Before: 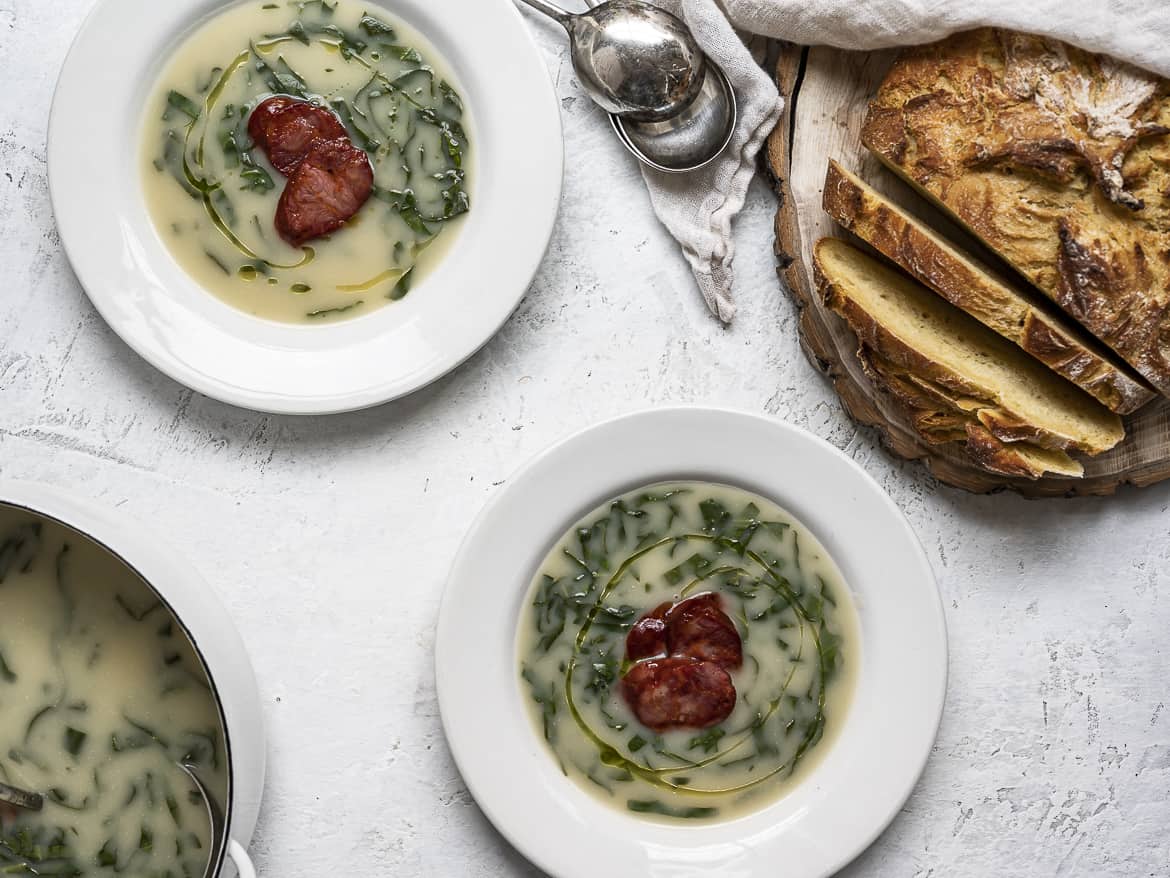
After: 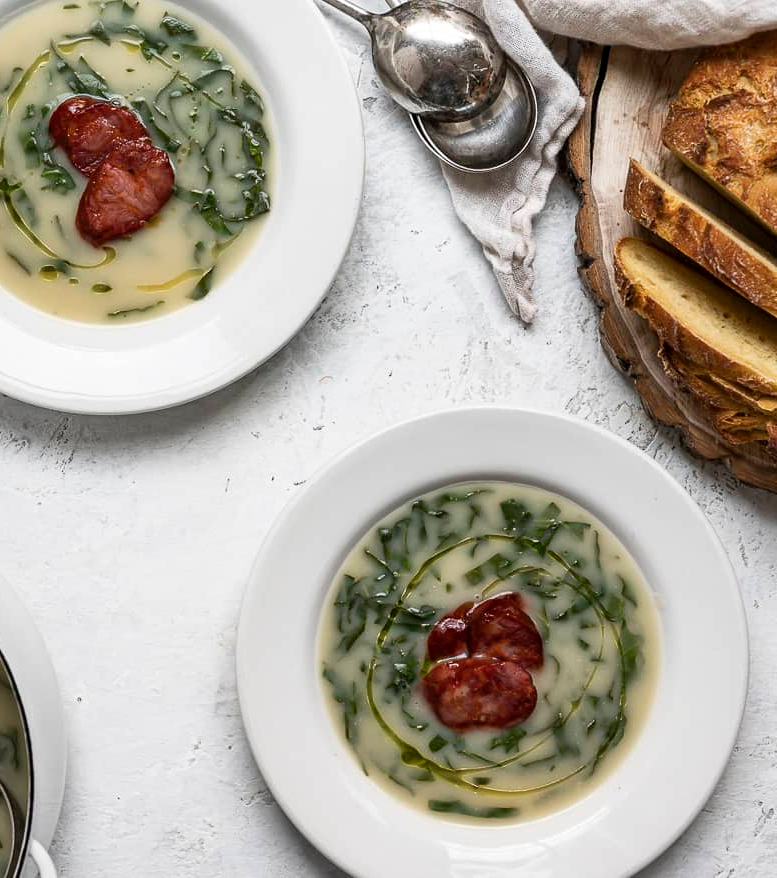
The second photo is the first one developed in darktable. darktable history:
crop: left 17.009%, right 16.546%
